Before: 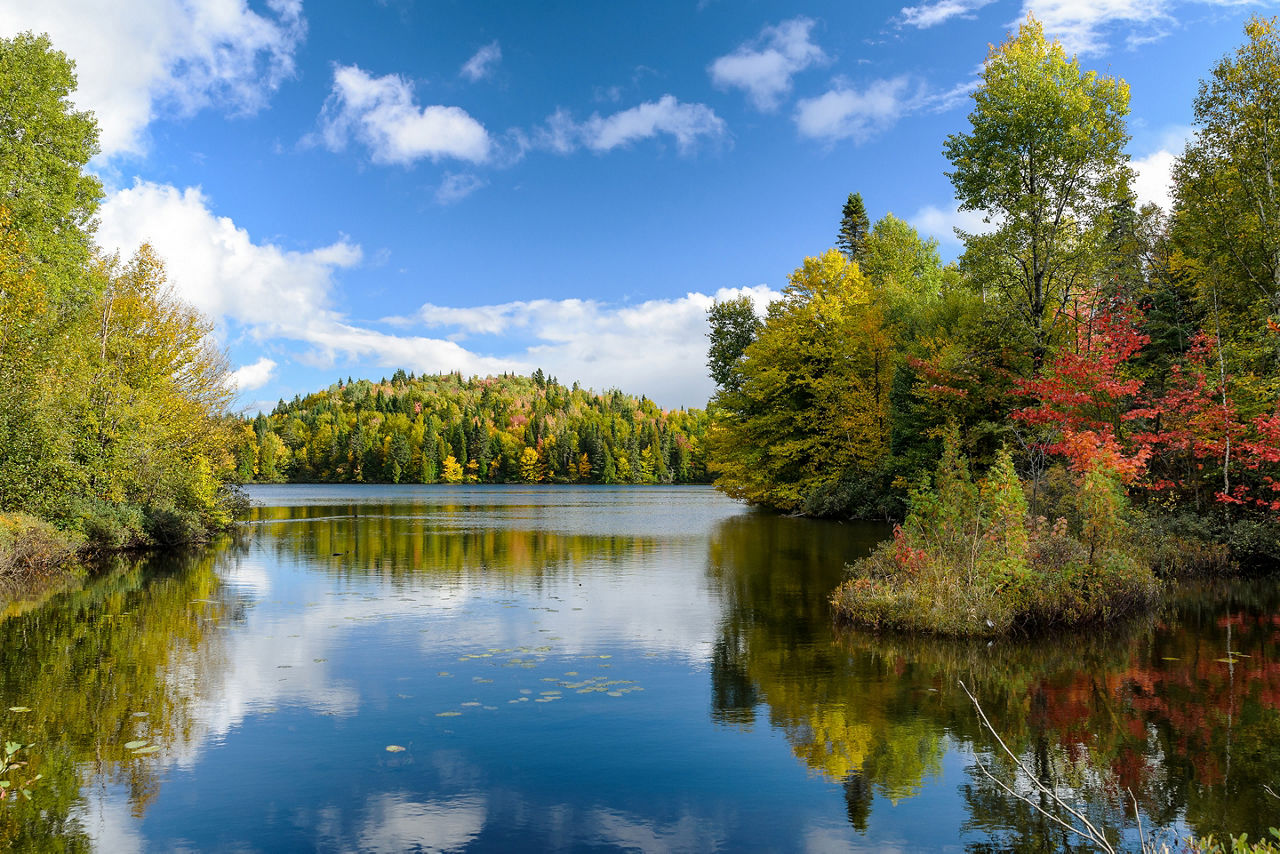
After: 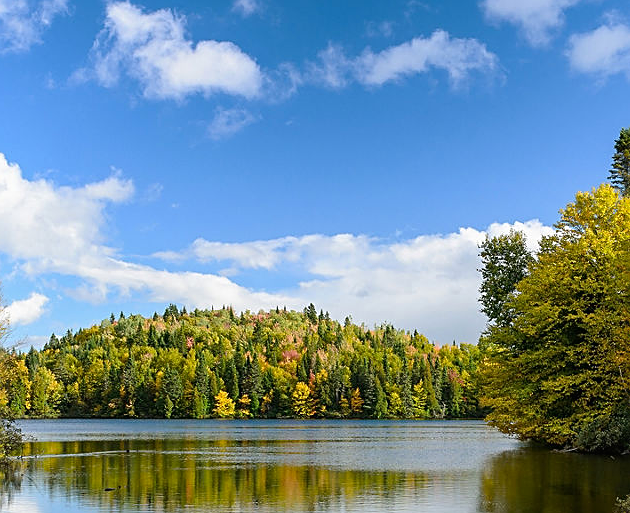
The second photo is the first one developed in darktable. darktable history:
sharpen: on, module defaults
contrast brightness saturation: contrast -0.02, brightness -0.01, saturation 0.03
tone equalizer: on, module defaults
crop: left 17.835%, top 7.675%, right 32.881%, bottom 32.213%
